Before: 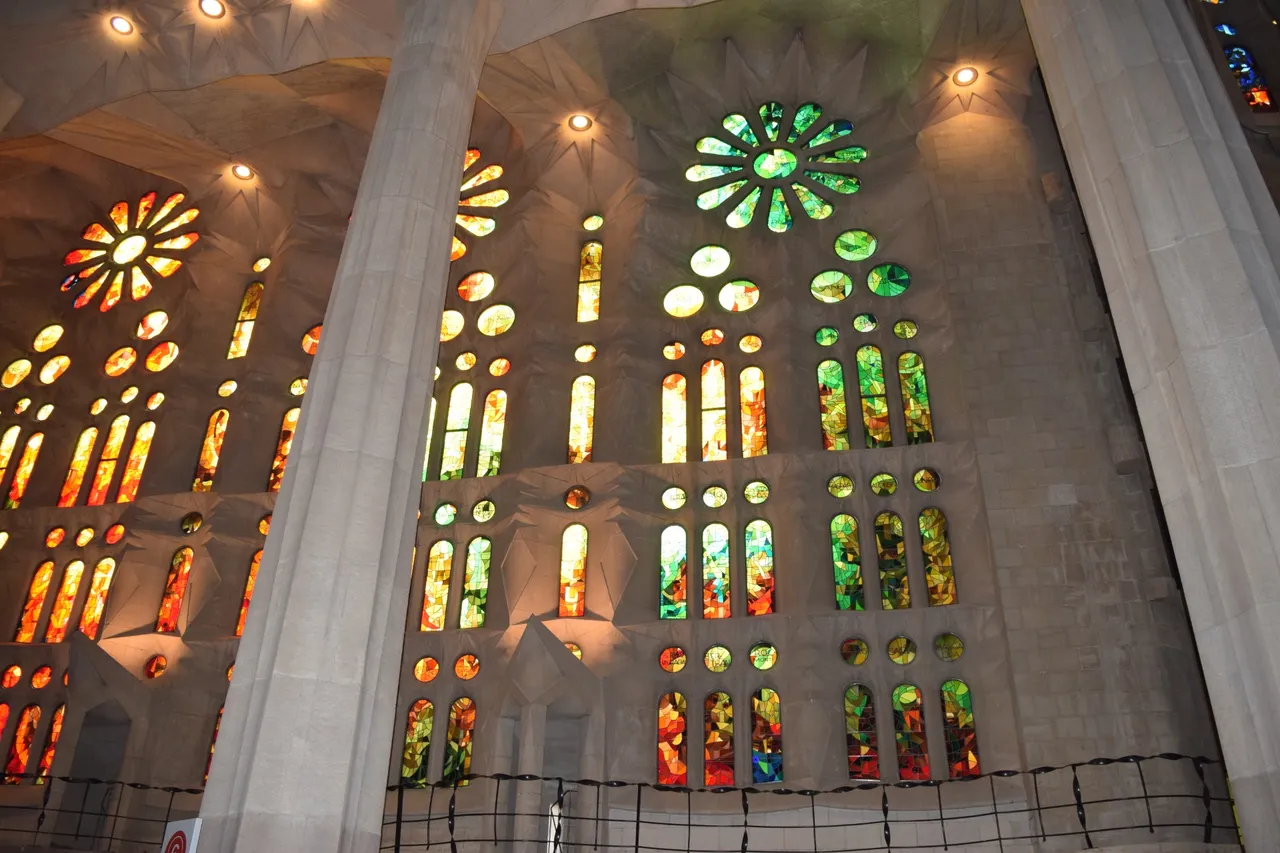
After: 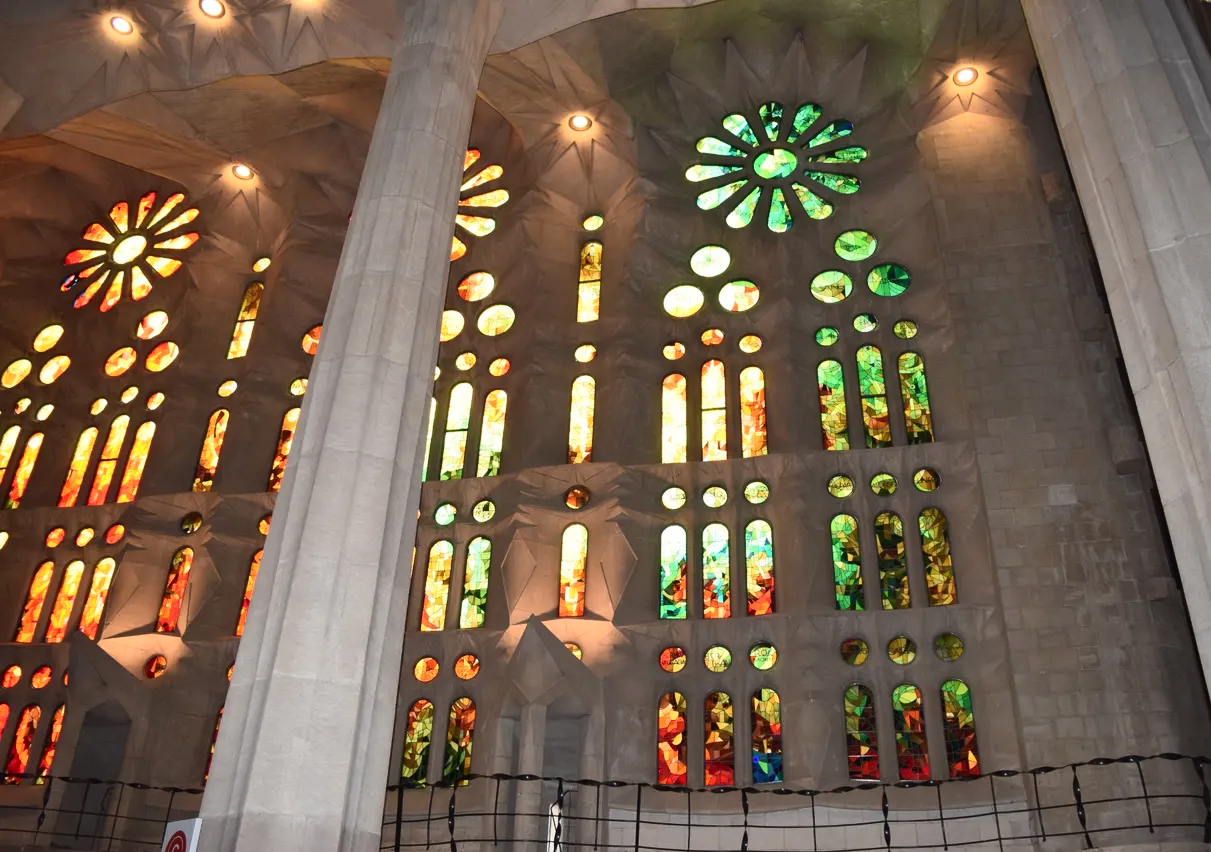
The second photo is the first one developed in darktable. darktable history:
crop and rotate: right 5.343%
tone curve: curves: ch0 [(0, 0) (0.003, 0.003) (0.011, 0.012) (0.025, 0.023) (0.044, 0.04) (0.069, 0.056) (0.1, 0.082) (0.136, 0.107) (0.177, 0.144) (0.224, 0.186) (0.277, 0.237) (0.335, 0.297) (0.399, 0.37) (0.468, 0.465) (0.543, 0.567) (0.623, 0.68) (0.709, 0.782) (0.801, 0.86) (0.898, 0.924) (1, 1)], color space Lab, independent channels, preserve colors none
shadows and highlights: soften with gaussian
